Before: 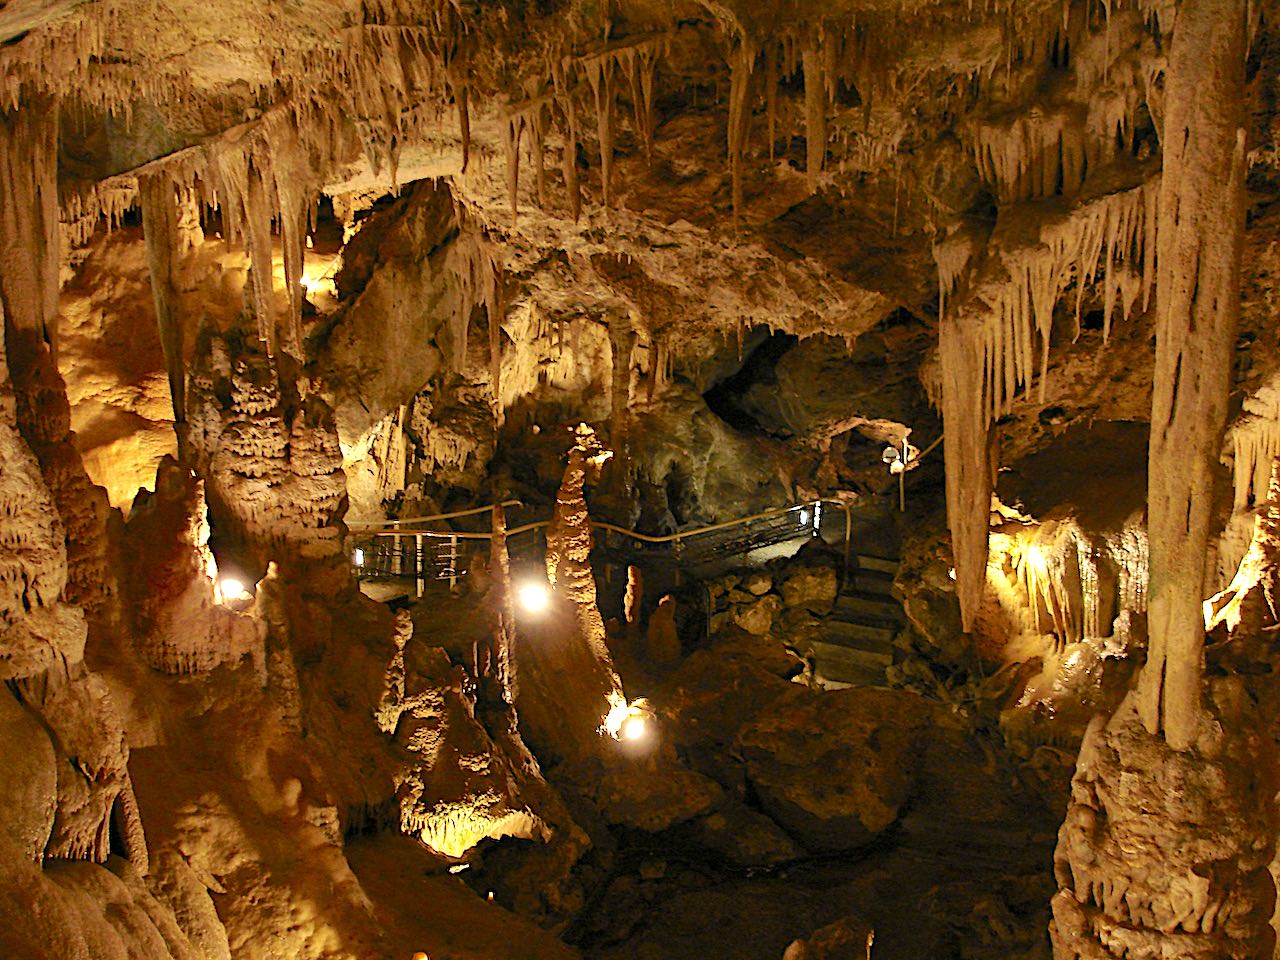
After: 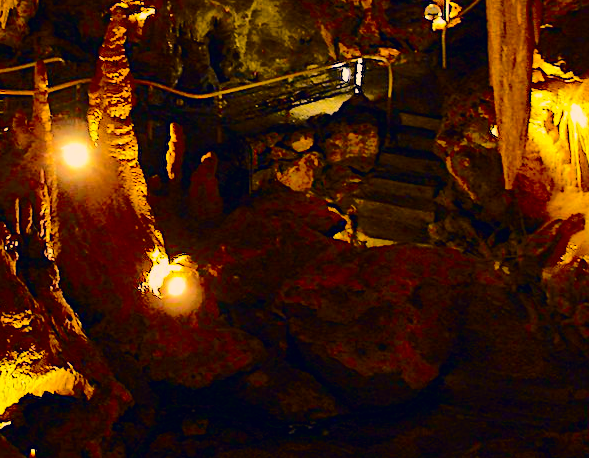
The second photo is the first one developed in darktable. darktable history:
crop: left 35.821%, top 46.186%, right 18.159%, bottom 6.071%
contrast brightness saturation: contrast 0.12, brightness -0.122, saturation 0.2
color balance rgb: perceptual saturation grading › global saturation 19.865%, global vibrance 45.57%
color correction: highlights a* 19.86, highlights b* 27.36, shadows a* 3.46, shadows b* -17.55, saturation 0.746
shadows and highlights: on, module defaults
tone curve: curves: ch0 [(0, 0) (0.094, 0.039) (0.243, 0.155) (0.411, 0.482) (0.479, 0.583) (0.654, 0.742) (0.793, 0.851) (0.994, 0.974)]; ch1 [(0, 0) (0.161, 0.092) (0.35, 0.33) (0.392, 0.392) (0.456, 0.456) (0.505, 0.502) (0.537, 0.518) (0.553, 0.53) (0.573, 0.569) (0.718, 0.718) (1, 1)]; ch2 [(0, 0) (0.346, 0.362) (0.411, 0.412) (0.502, 0.502) (0.531, 0.521) (0.576, 0.553) (0.615, 0.621) (1, 1)], color space Lab, independent channels, preserve colors none
